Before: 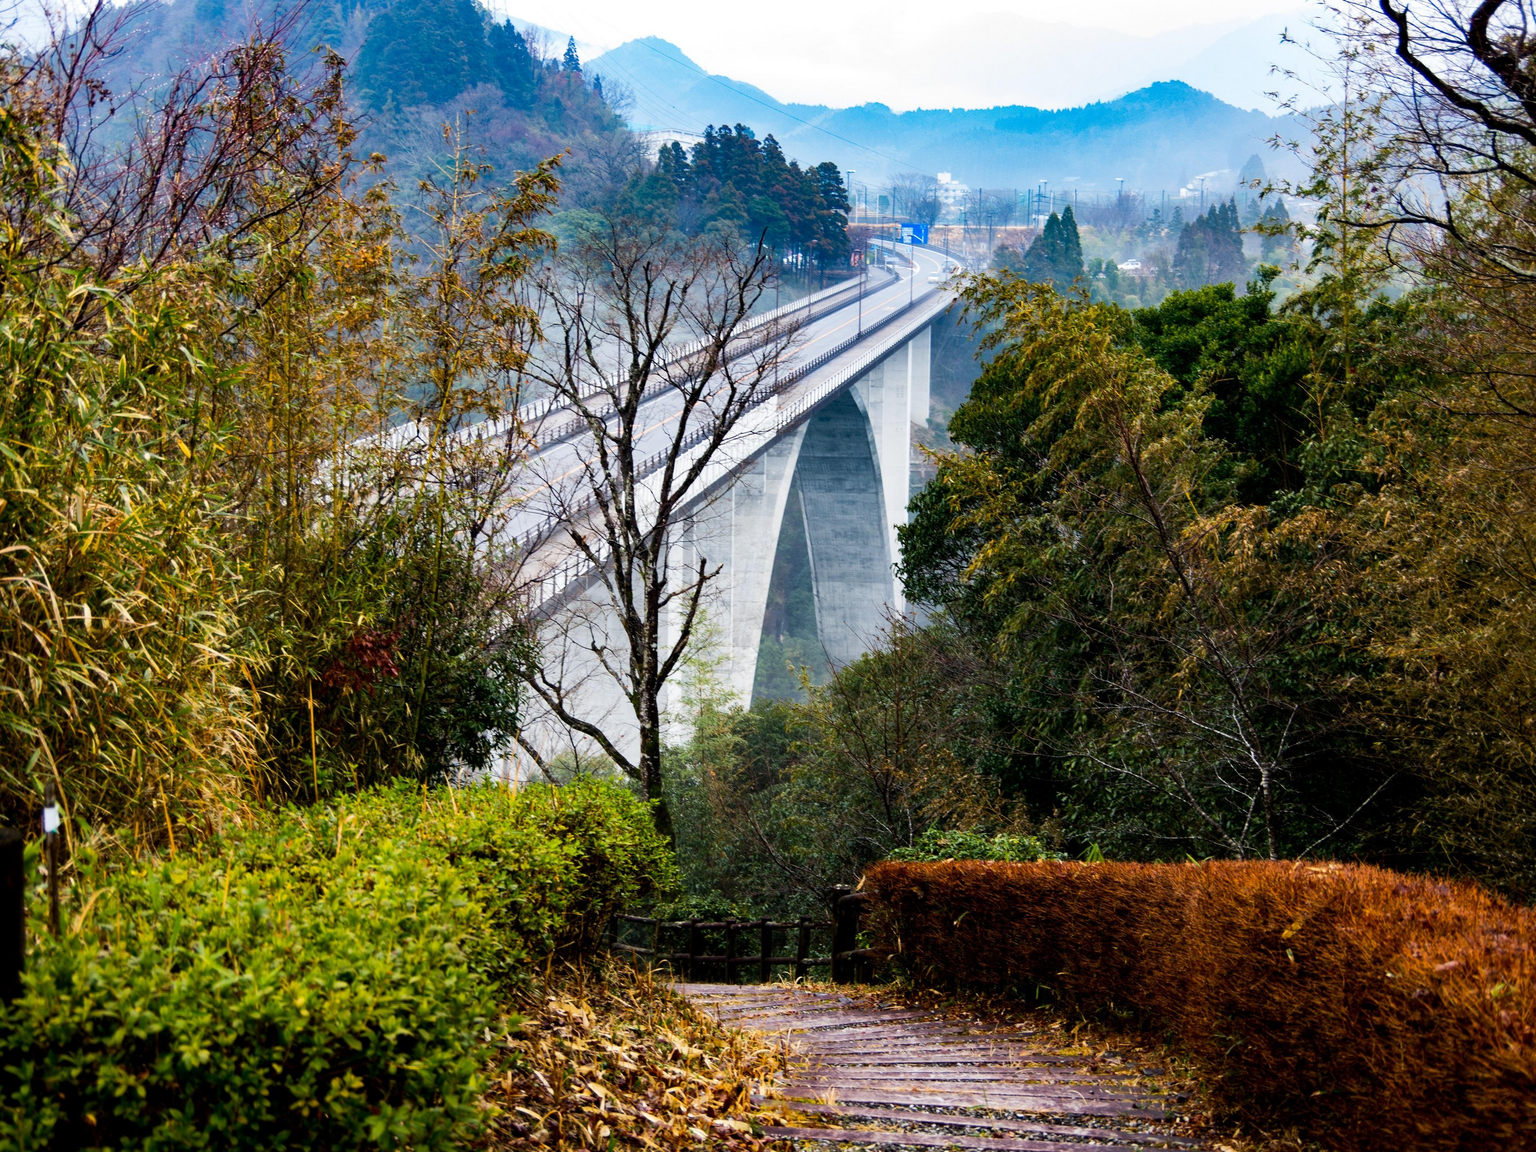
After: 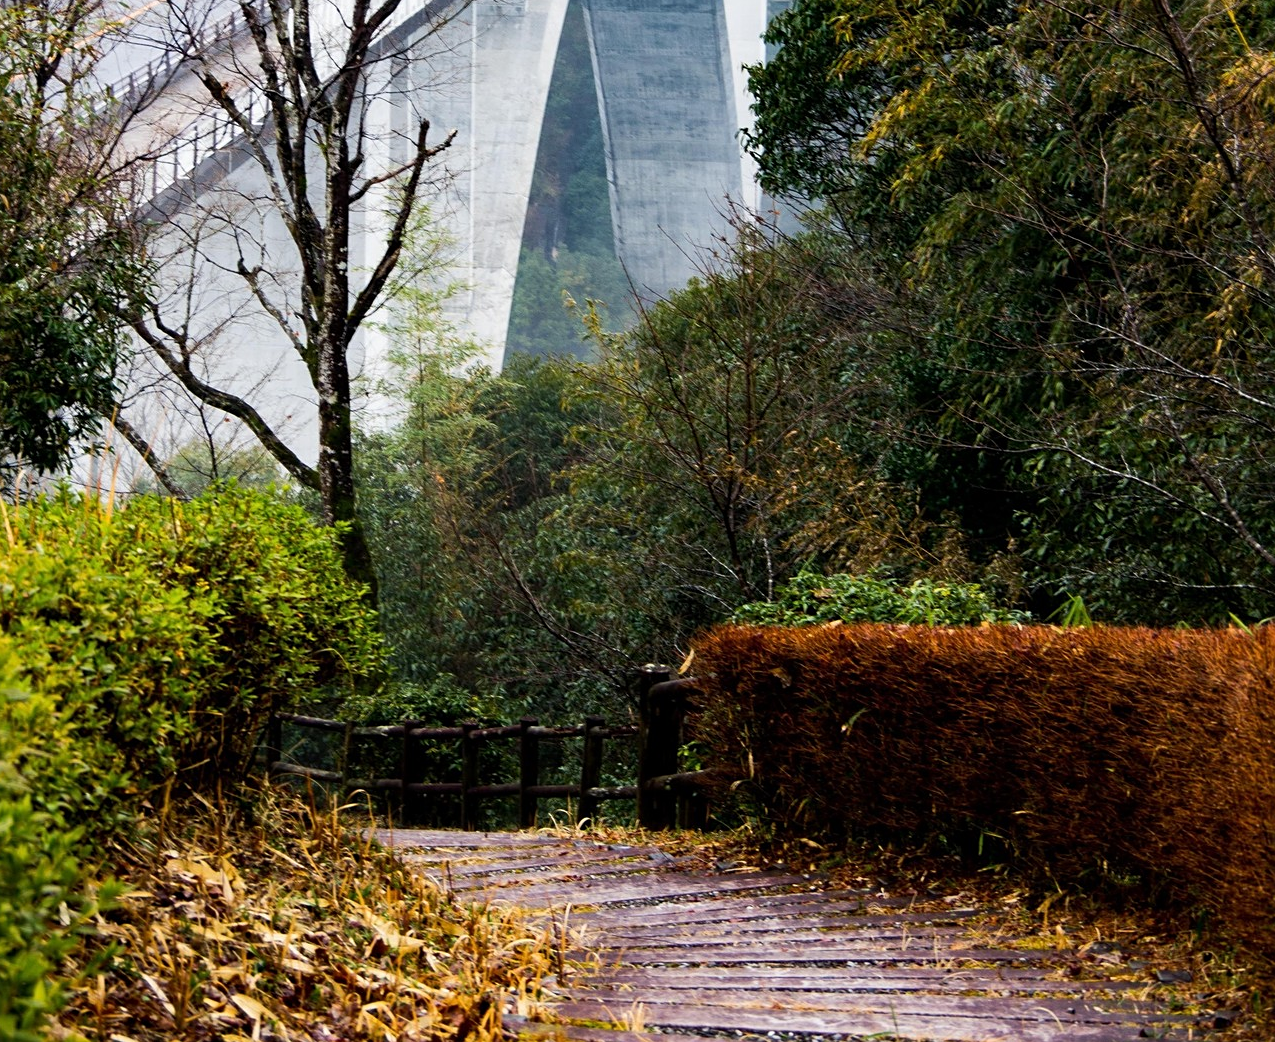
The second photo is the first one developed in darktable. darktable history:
crop: left 29.221%, top 42.238%, right 20.944%, bottom 3.483%
sharpen: amount 0.206
